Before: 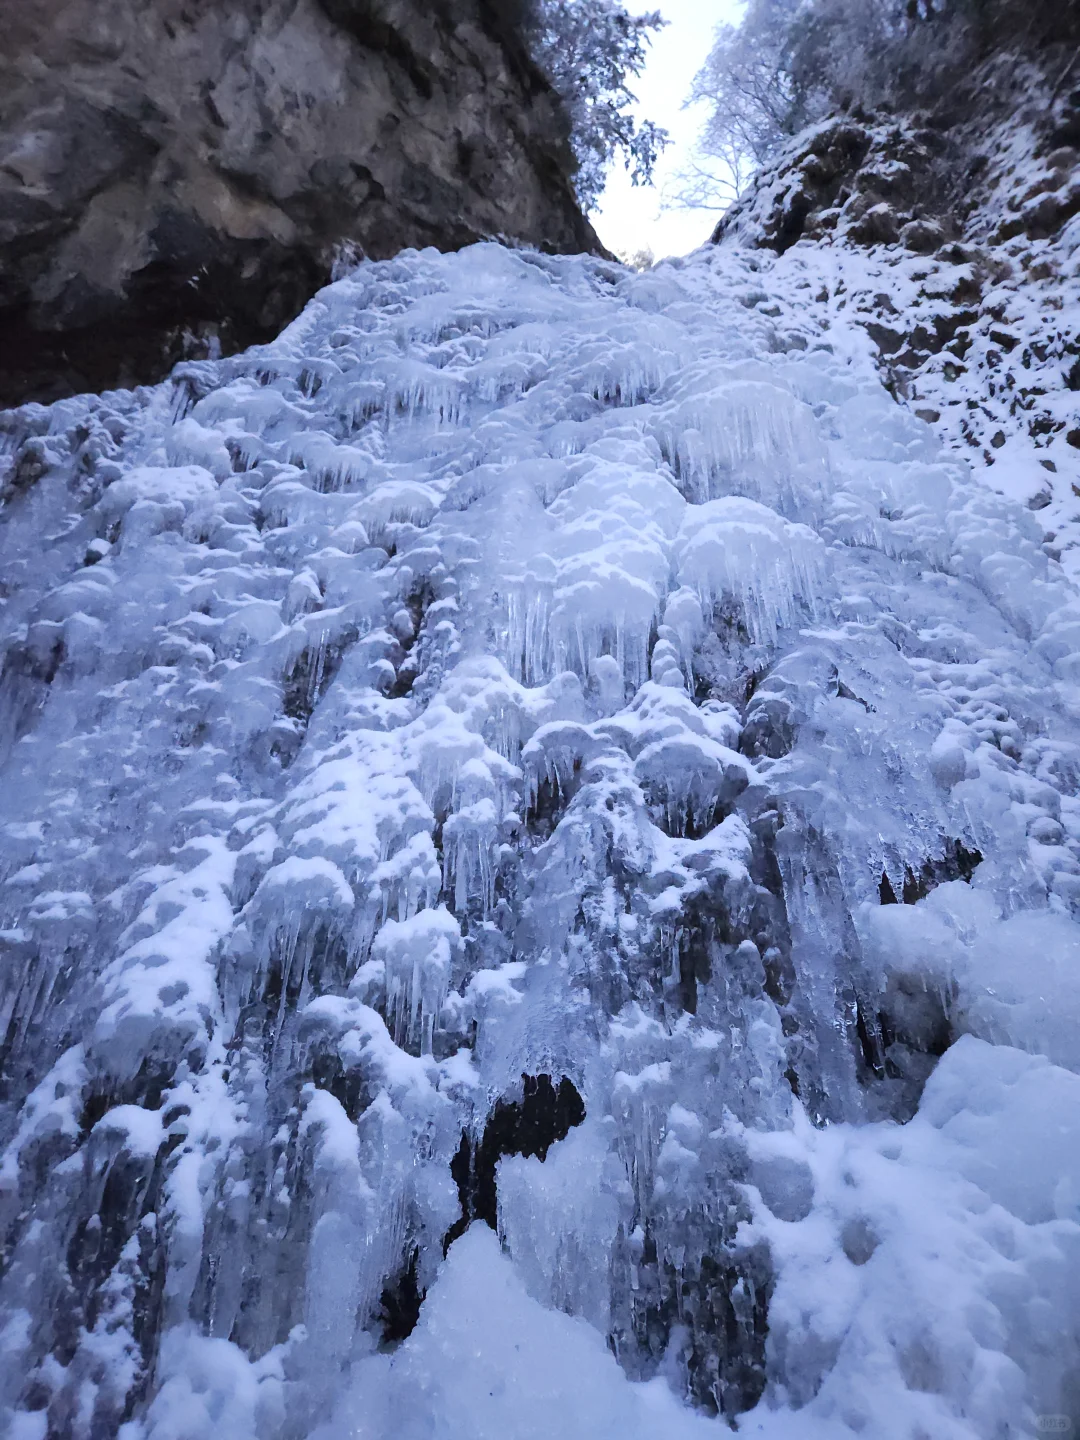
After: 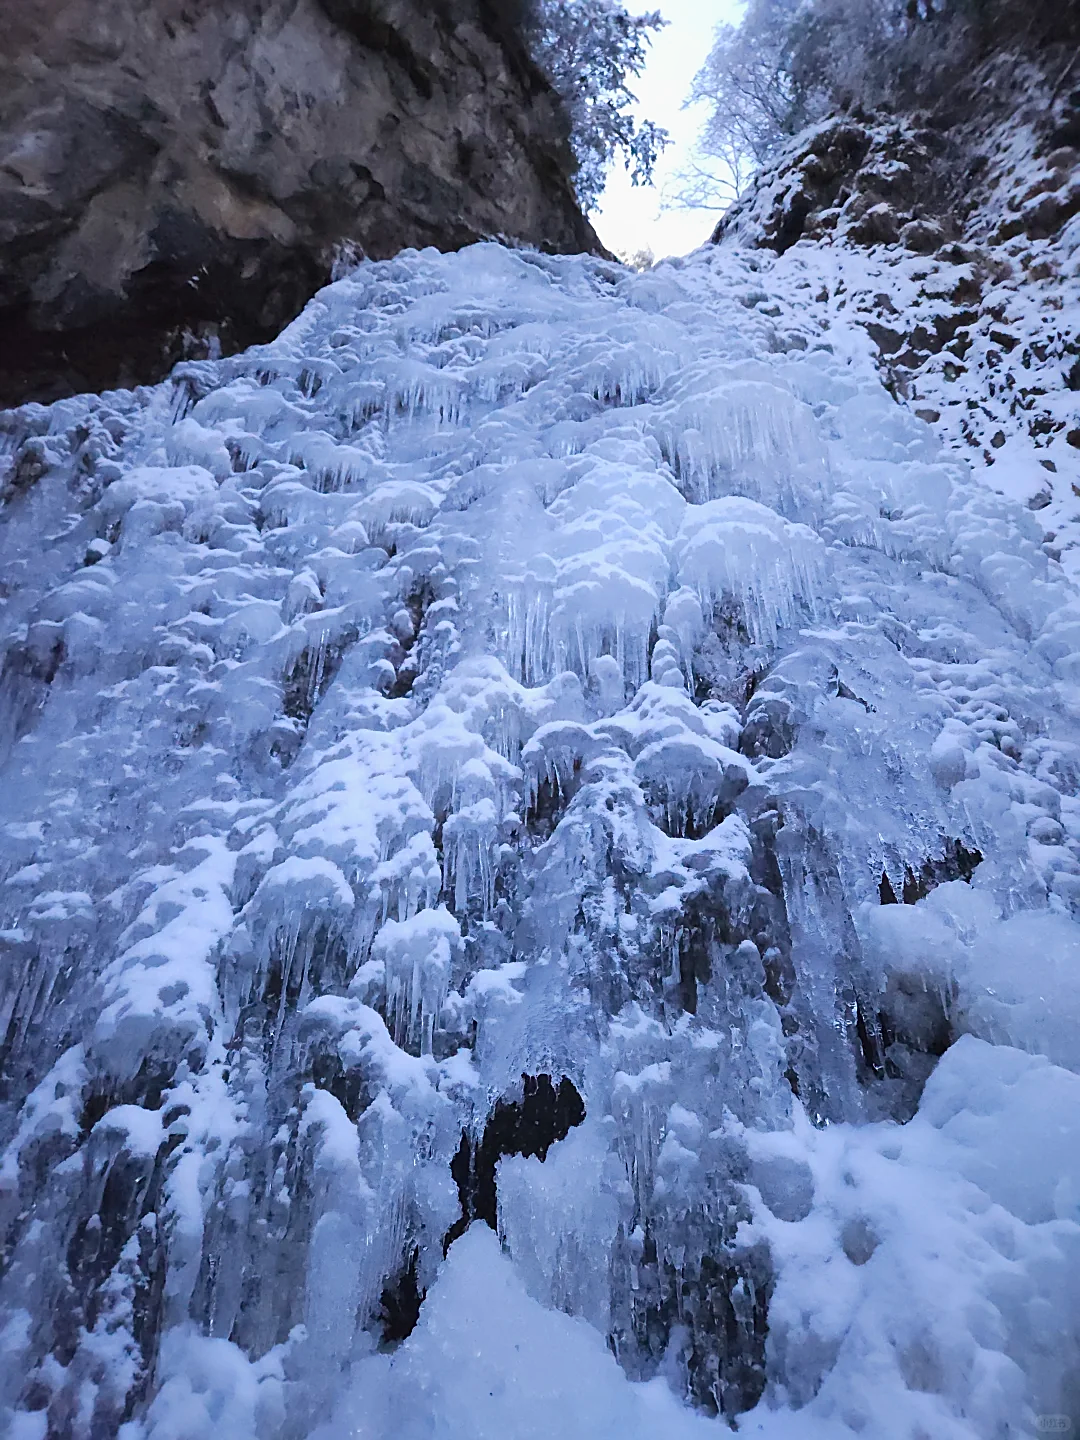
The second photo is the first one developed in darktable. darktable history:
sharpen: on, module defaults
contrast equalizer: octaves 7, y [[0.526, 0.53, 0.532, 0.532, 0.53, 0.525], [0.5 ×6], [0.5 ×6], [0 ×6], [0 ×6]], mix -0.318
exposure: exposure -0.051 EV, compensate exposure bias true, compensate highlight preservation false
